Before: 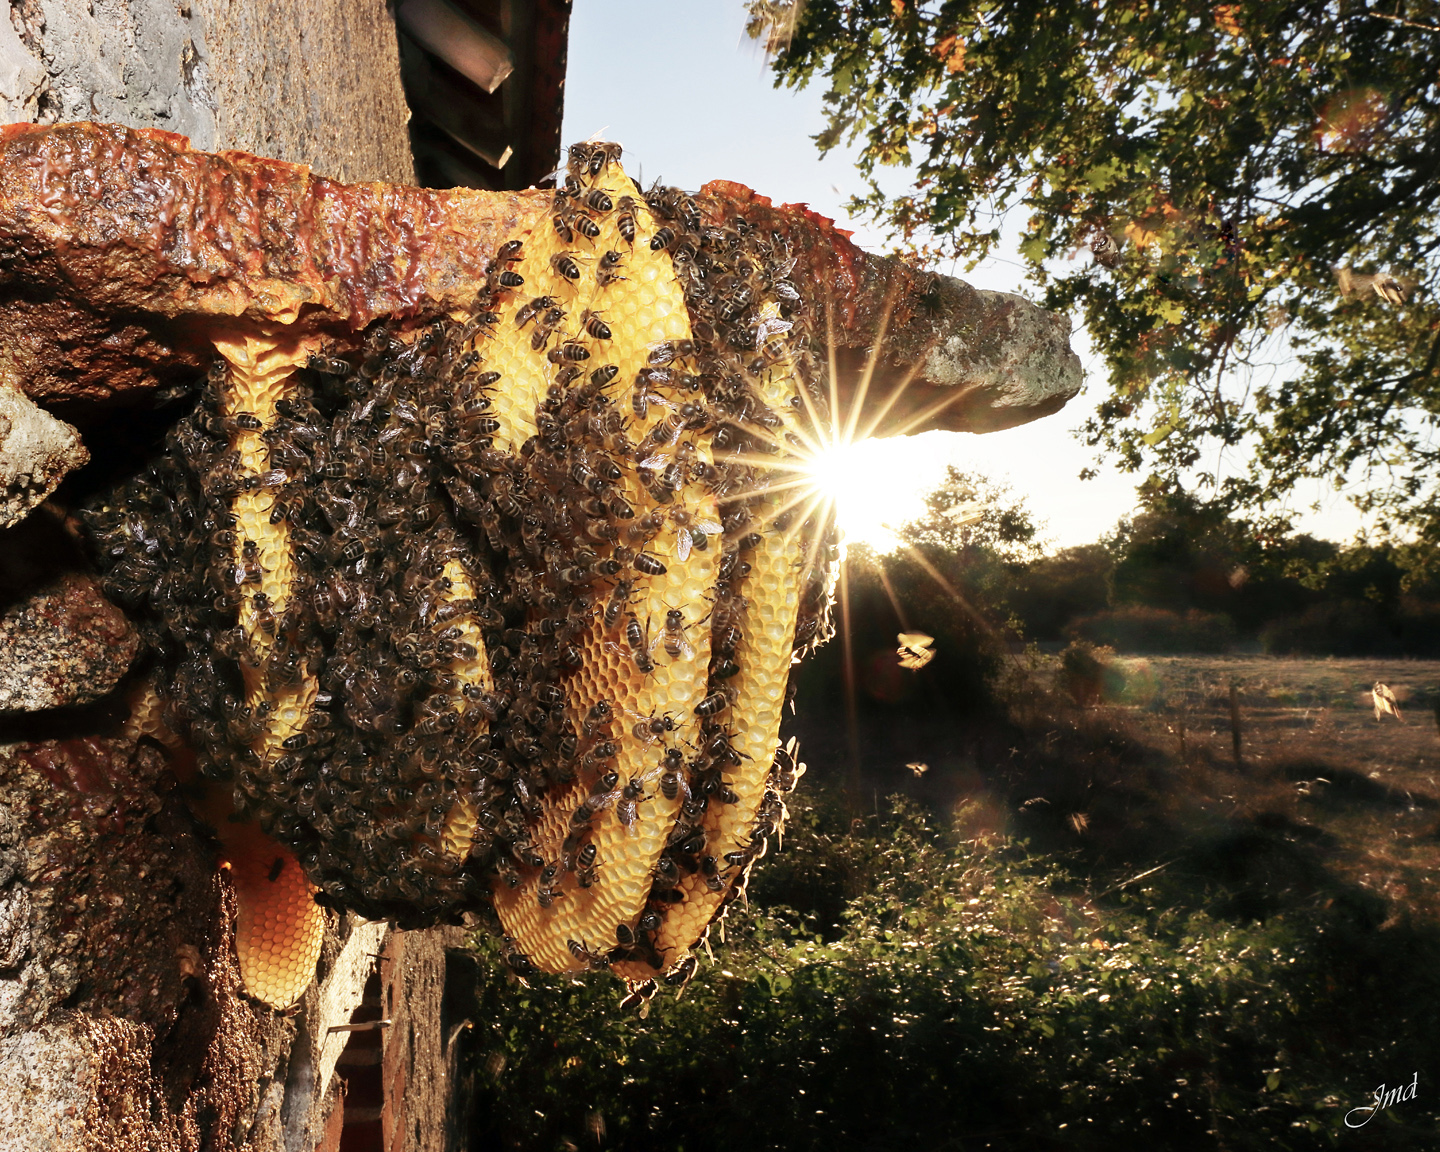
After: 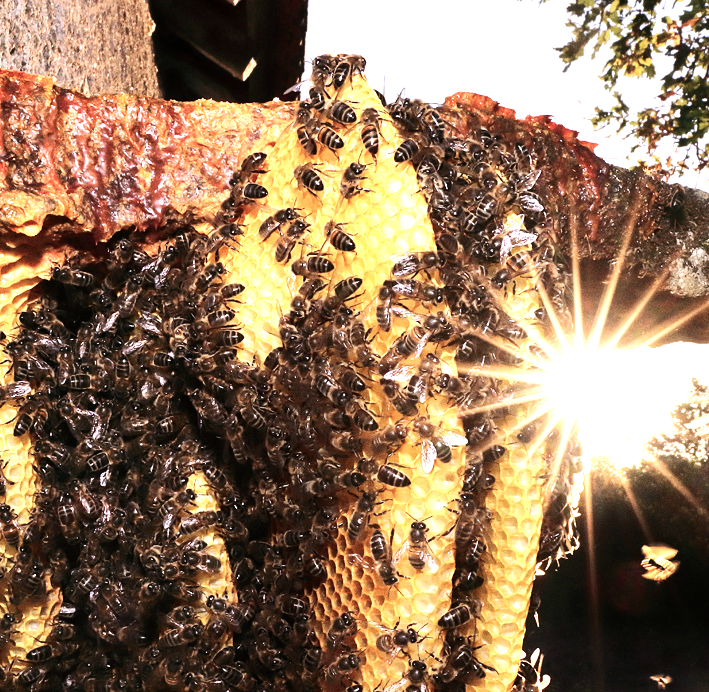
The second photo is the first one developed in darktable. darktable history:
grain: coarseness 0.47 ISO
crop: left 17.835%, top 7.675%, right 32.881%, bottom 32.213%
white balance: red 1.05, blue 1.072
tone equalizer: -8 EV -0.75 EV, -7 EV -0.7 EV, -6 EV -0.6 EV, -5 EV -0.4 EV, -3 EV 0.4 EV, -2 EV 0.6 EV, -1 EV 0.7 EV, +0 EV 0.75 EV, edges refinement/feathering 500, mask exposure compensation -1.57 EV, preserve details no
